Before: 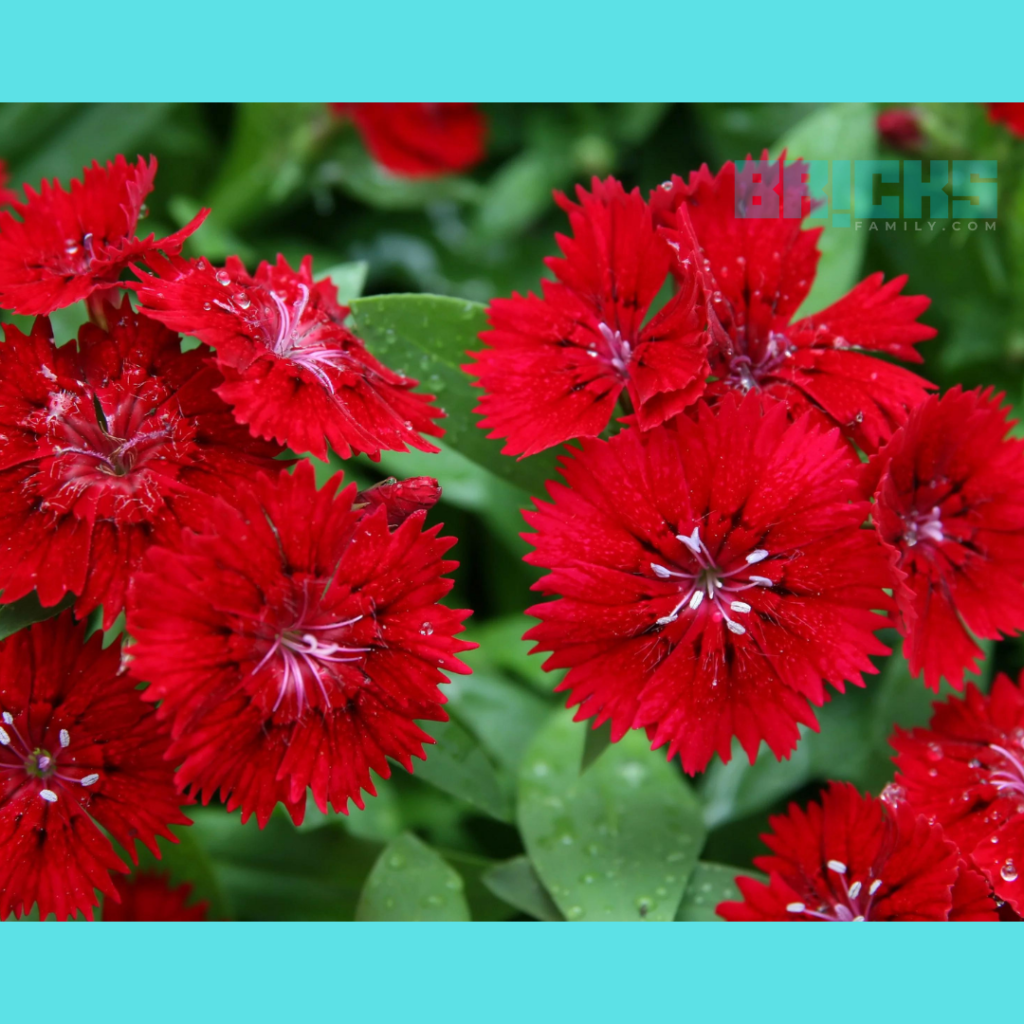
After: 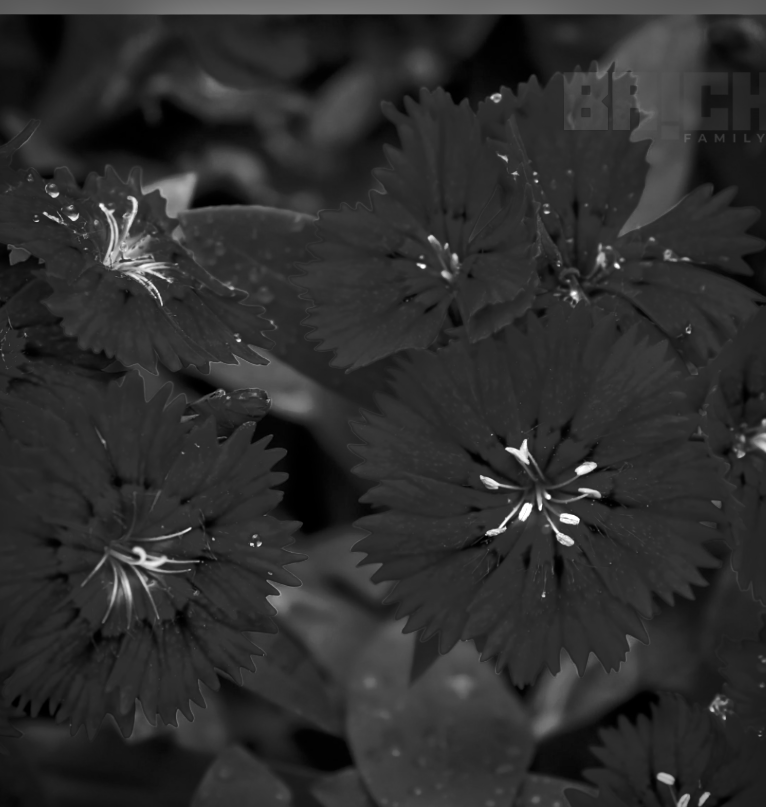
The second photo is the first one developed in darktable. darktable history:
monochrome: a 26.22, b 42.67, size 0.8
tone curve: curves: ch0 [(0, 0) (0.003, 0.003) (0.011, 0.011) (0.025, 0.025) (0.044, 0.044) (0.069, 0.069) (0.1, 0.099) (0.136, 0.135) (0.177, 0.177) (0.224, 0.224) (0.277, 0.276) (0.335, 0.334) (0.399, 0.398) (0.468, 0.467) (0.543, 0.565) (0.623, 0.641) (0.709, 0.723) (0.801, 0.81) (0.898, 0.902) (1, 1)], preserve colors none
color balance rgb: shadows lift › luminance -7.7%, shadows lift › chroma 2.13%, shadows lift › hue 165.27°, power › luminance -7.77%, power › chroma 1.1%, power › hue 215.88°, highlights gain › luminance 15.15%, highlights gain › chroma 7%, highlights gain › hue 125.57°, global offset › luminance -0.33%, global offset › chroma 0.11%, global offset › hue 165.27°, perceptual saturation grading › global saturation 24.42%, perceptual saturation grading › highlights -24.42%, perceptual saturation grading › mid-tones 24.42%, perceptual saturation grading › shadows 40%, perceptual brilliance grading › global brilliance -5%, perceptual brilliance grading › highlights 24.42%, perceptual brilliance grading › mid-tones 7%, perceptual brilliance grading › shadows -5%
color correction: highlights a* 10.44, highlights b* 30.04, shadows a* 2.73, shadows b* 17.51, saturation 1.72
vignetting: automatic ratio true
crop: left 16.768%, top 8.653%, right 8.362%, bottom 12.485%
